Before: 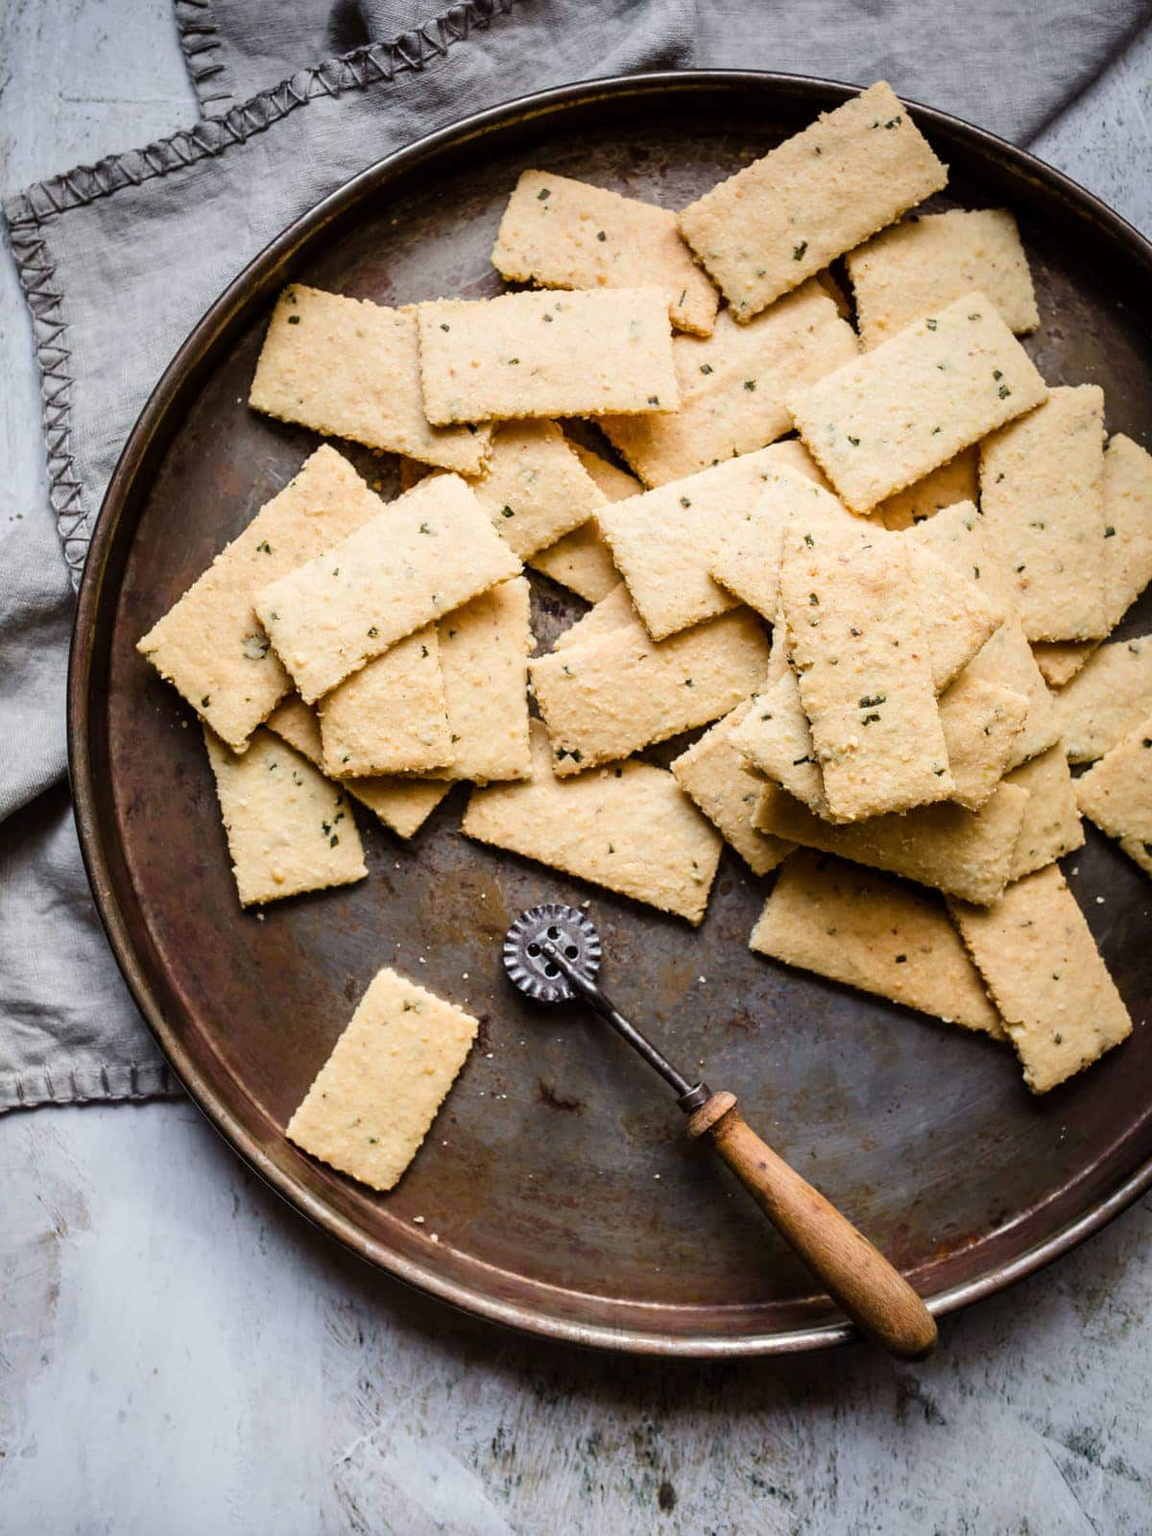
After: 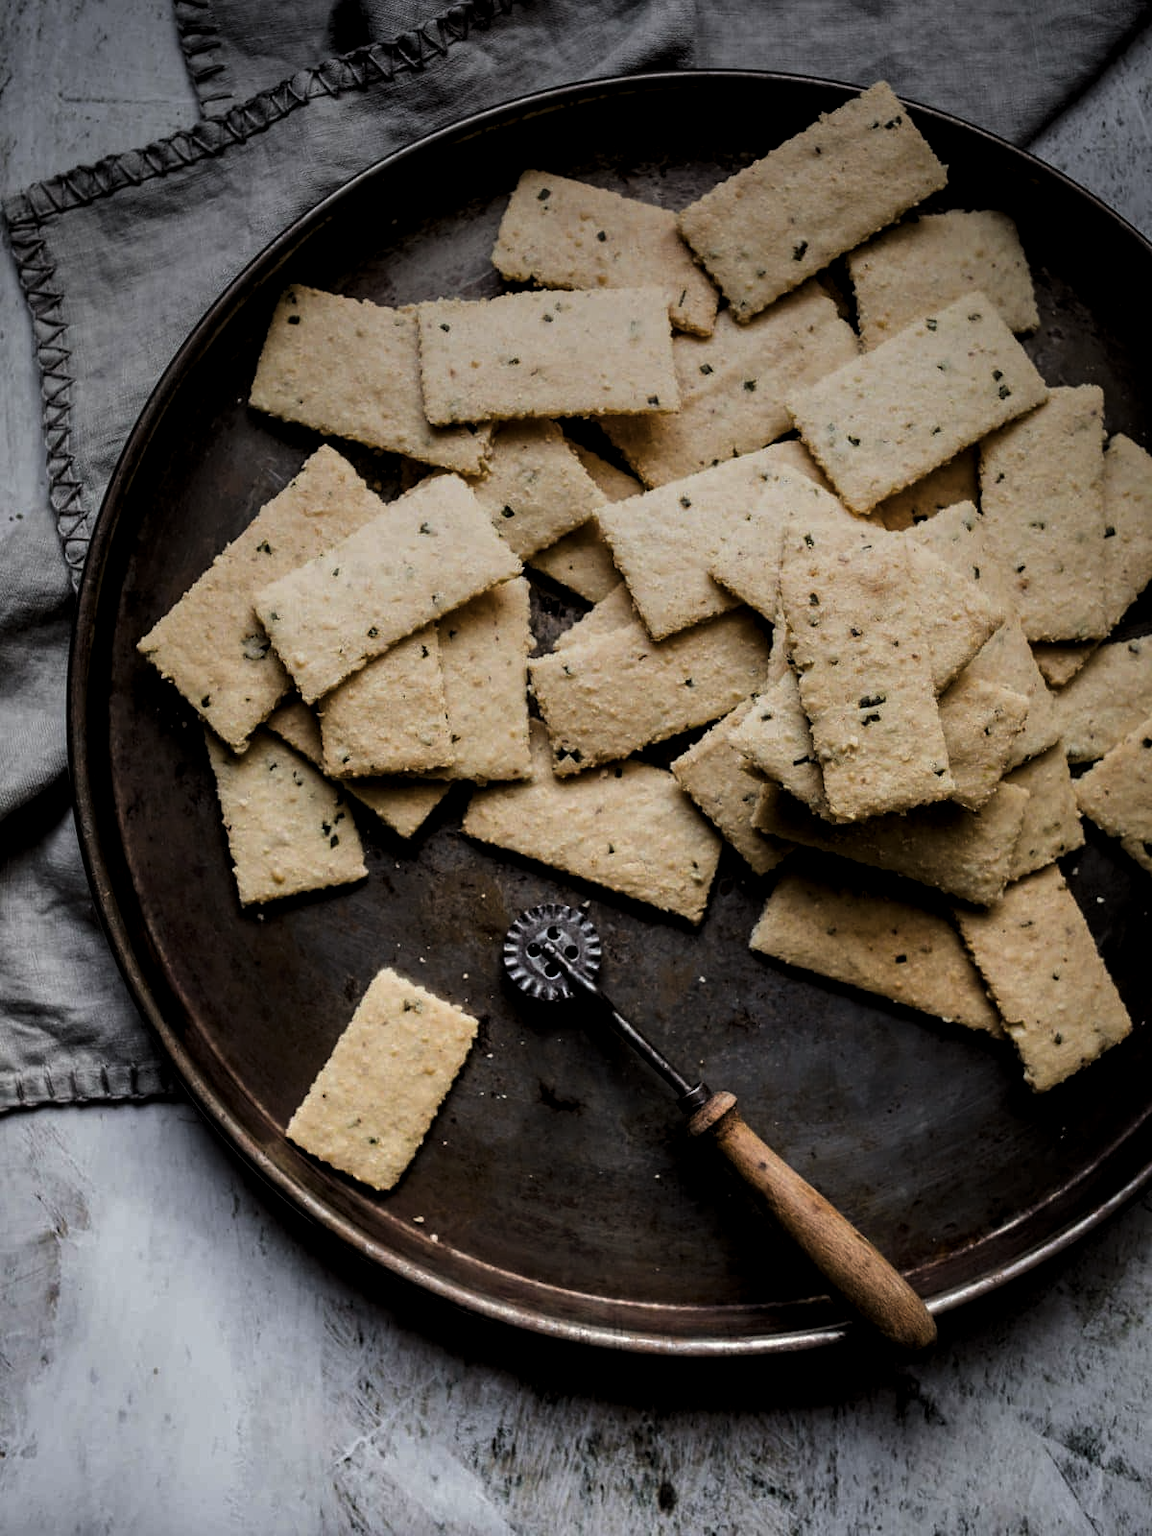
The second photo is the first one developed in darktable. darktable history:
graduated density: on, module defaults
local contrast: highlights 100%, shadows 100%, detail 120%, midtone range 0.2
levels: mode automatic, black 8.58%, gray 59.42%, levels [0, 0.445, 1]
